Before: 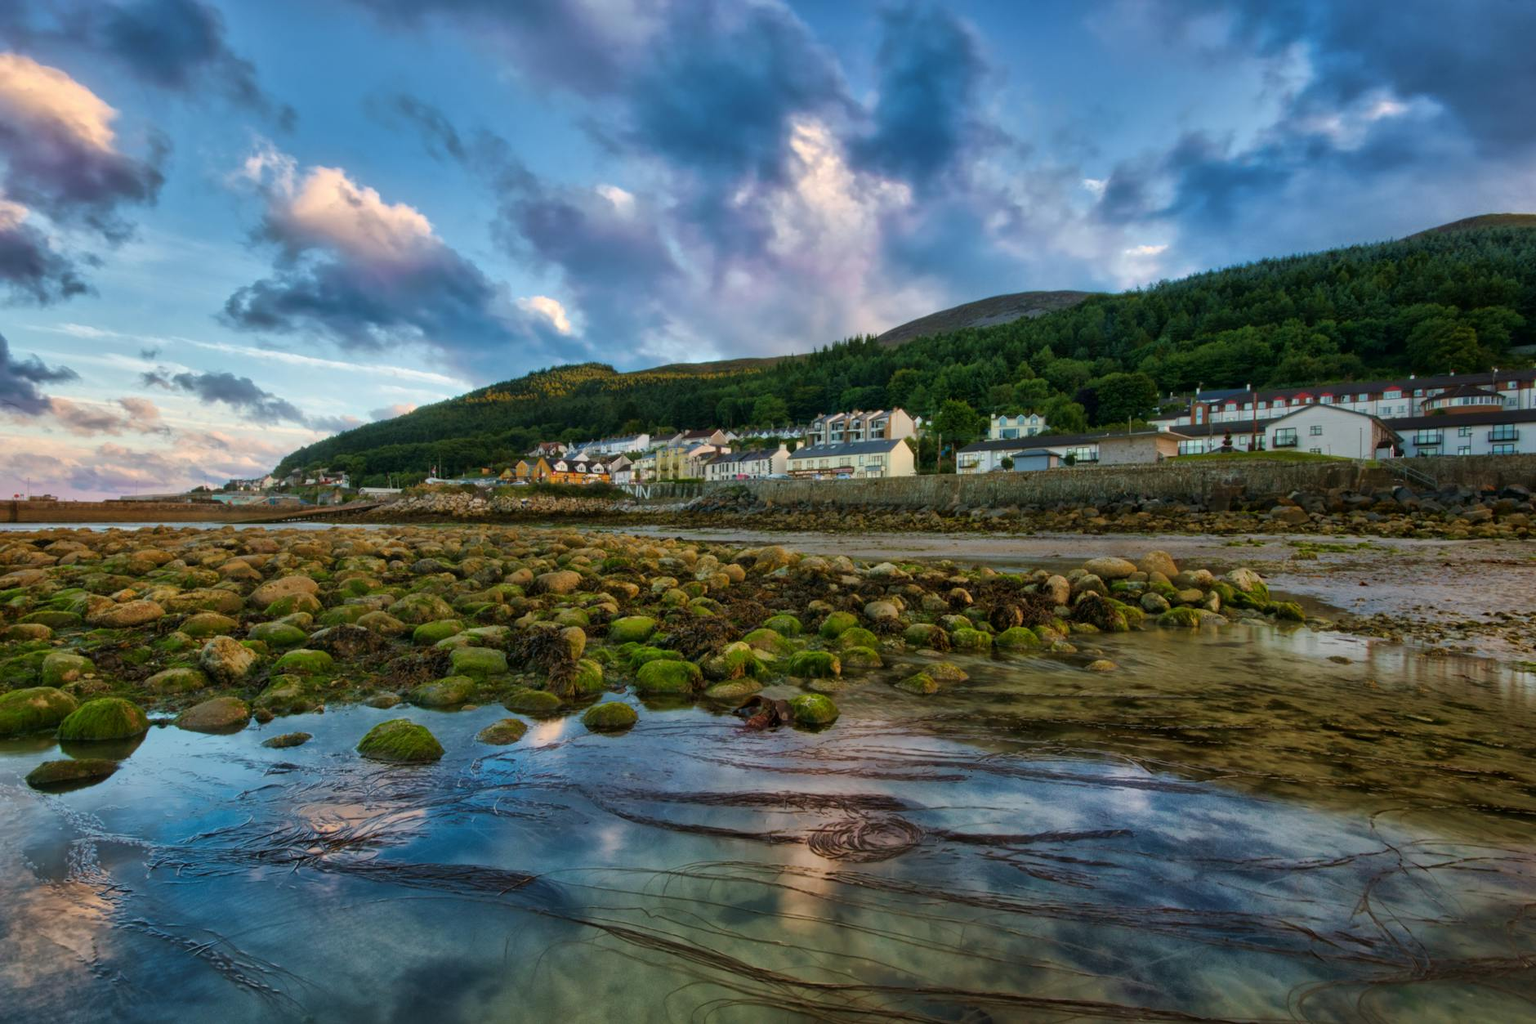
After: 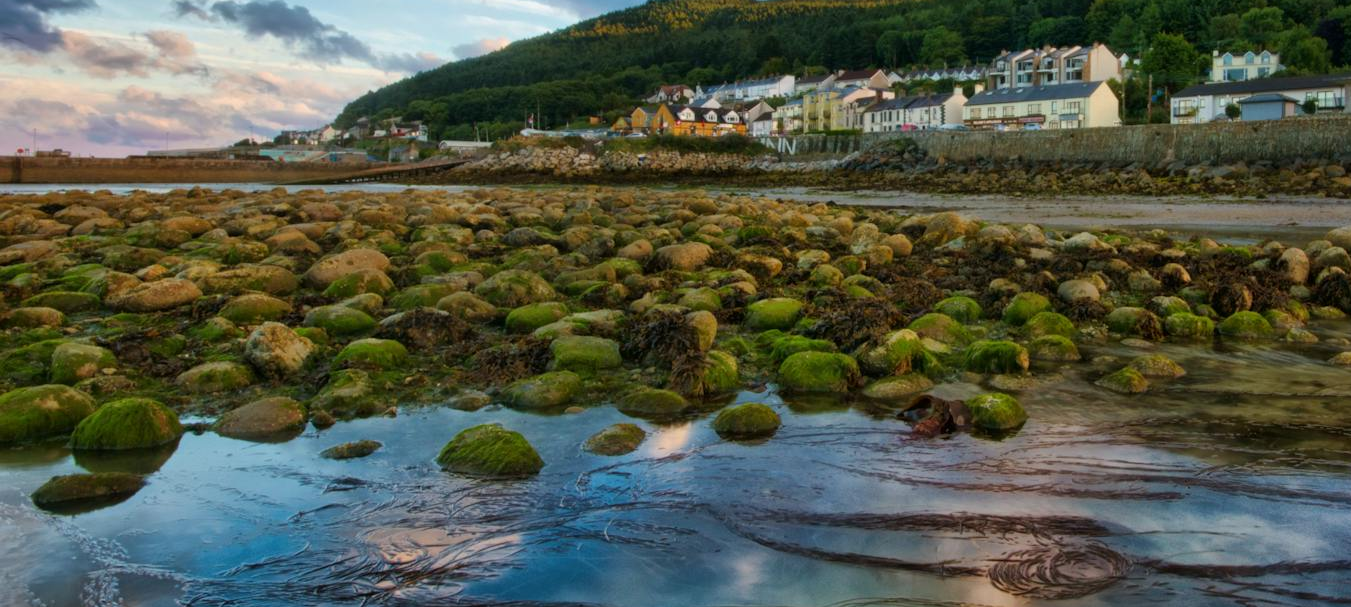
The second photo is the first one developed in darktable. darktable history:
crop: top 36.416%, right 28.126%, bottom 15.097%
